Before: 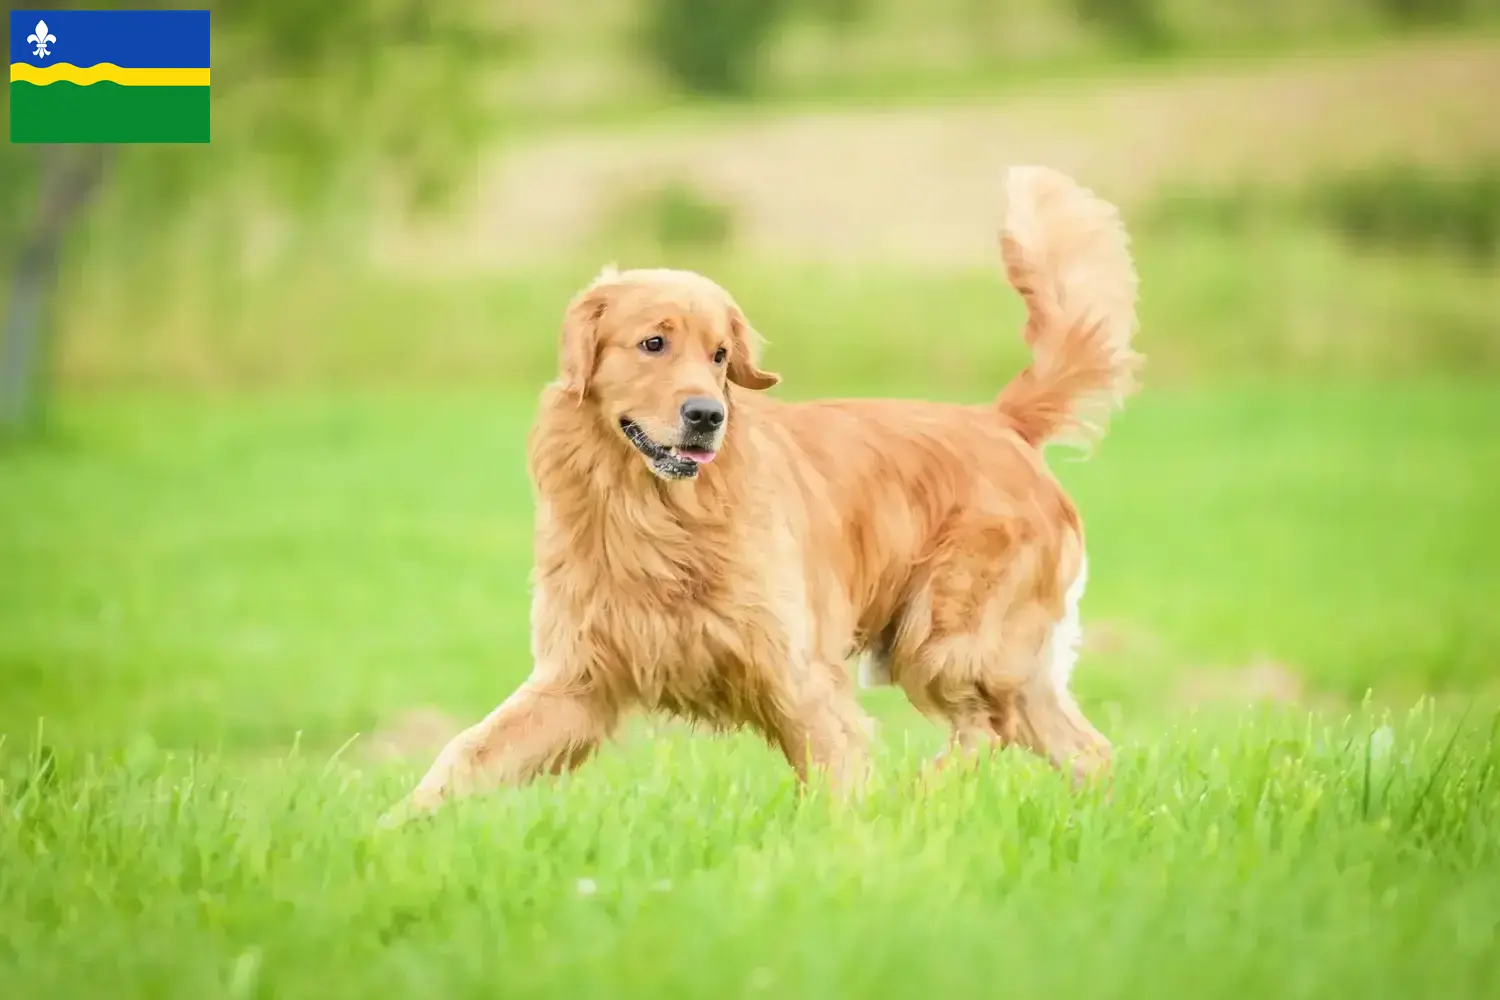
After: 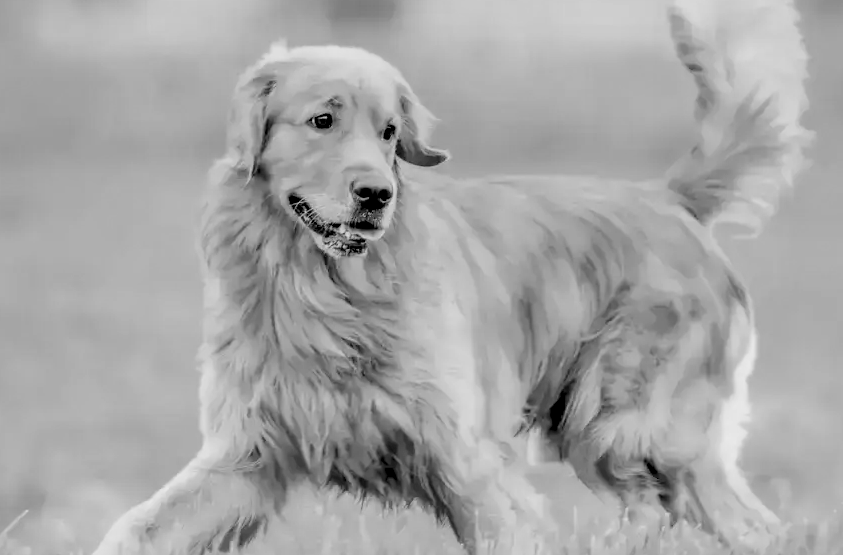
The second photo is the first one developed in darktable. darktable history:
filmic rgb: black relative exposure -3.29 EV, white relative exposure 3.46 EV, threshold 3.01 EV, hardness 2.37, contrast 1.102, color science v6 (2022), enable highlight reconstruction true
crop and rotate: left 22.095%, top 22.371%, right 21.665%, bottom 22.116%
local contrast: detail 130%
color calibration: output gray [0.246, 0.254, 0.501, 0], illuminant as shot in camera, x 0.358, y 0.373, temperature 4628.91 K
